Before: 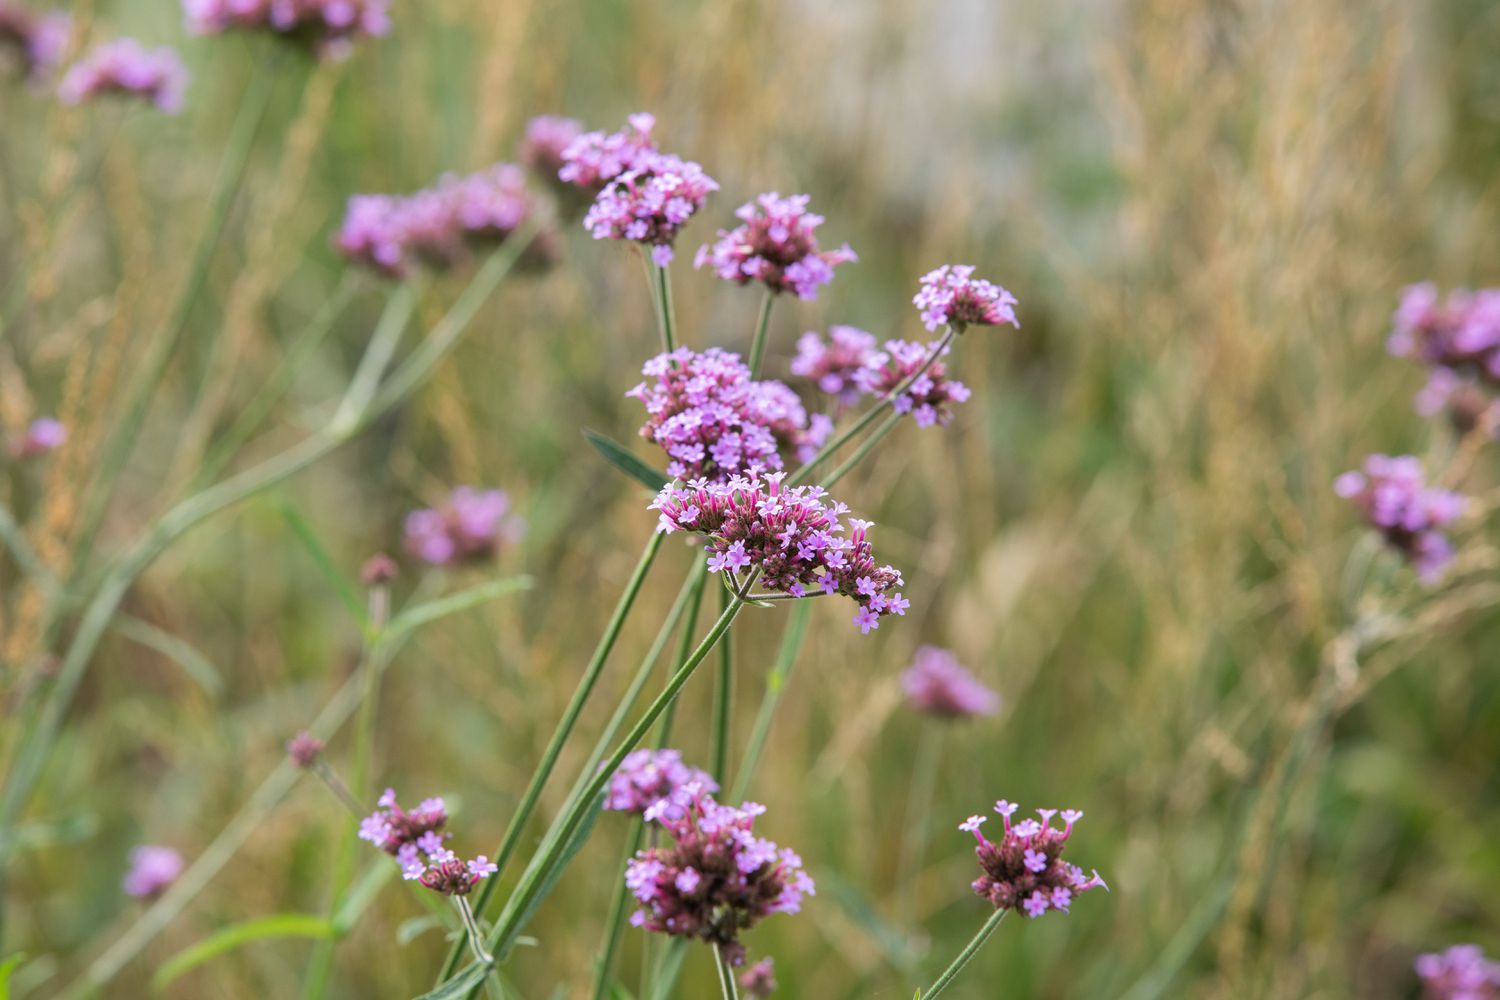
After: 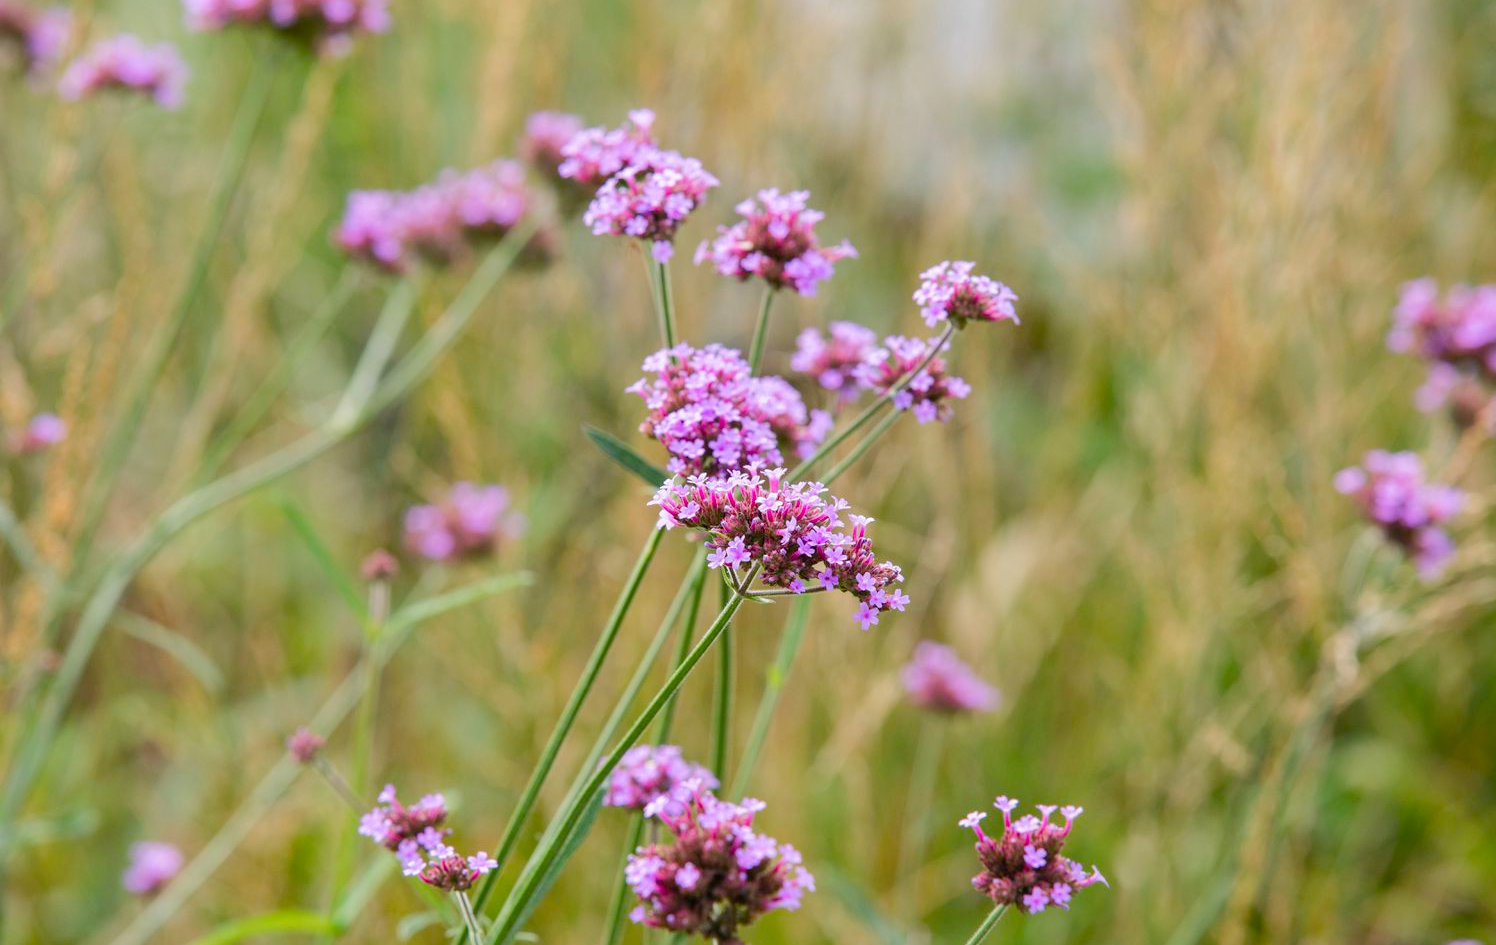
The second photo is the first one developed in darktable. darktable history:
crop: top 0.429%, right 0.262%, bottom 5.033%
color balance rgb: perceptual saturation grading › global saturation 20%, perceptual saturation grading › highlights -25.164%, perceptual saturation grading › shadows 26.218%, perceptual brilliance grading › mid-tones 10.999%, perceptual brilliance grading › shadows 14.771%, global vibrance 11.042%
